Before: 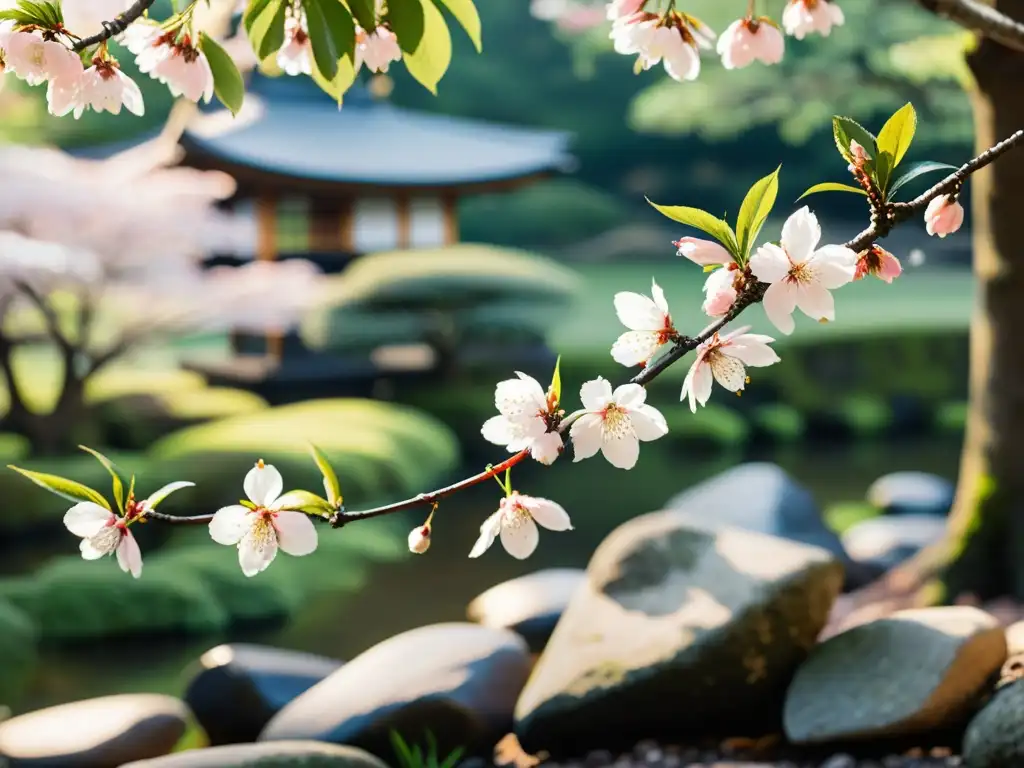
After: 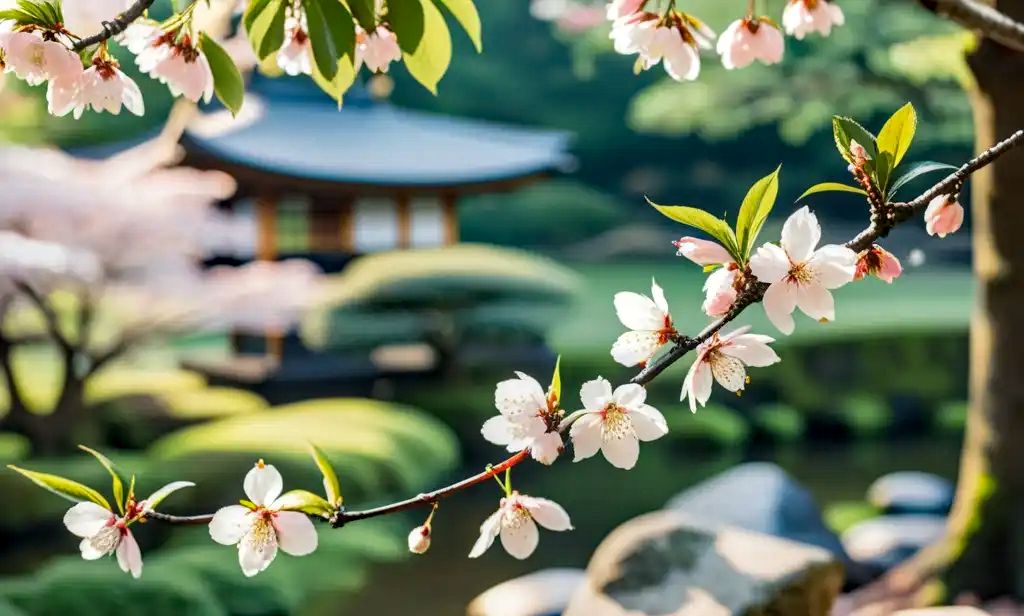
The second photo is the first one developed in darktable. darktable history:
crop: bottom 19.675%
haze removal: on, module defaults
local contrast: on, module defaults
